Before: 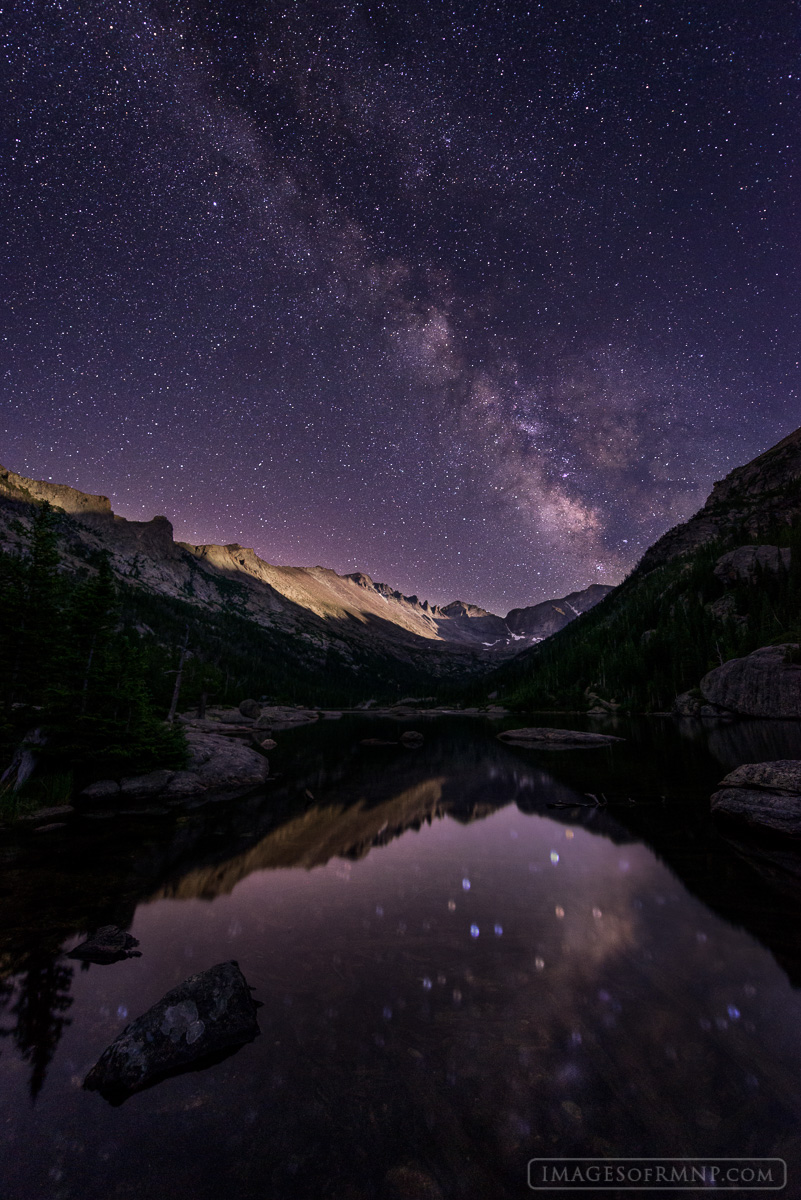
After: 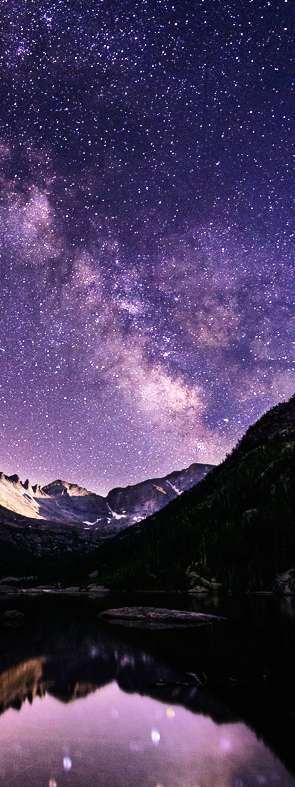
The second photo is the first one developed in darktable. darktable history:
crop and rotate: left 49.936%, top 10.094%, right 13.136%, bottom 24.256%
shadows and highlights: shadows 40, highlights -54, highlights color adjustment 46%, low approximation 0.01, soften with gaussian
base curve: curves: ch0 [(0, 0) (0.007, 0.004) (0.027, 0.03) (0.046, 0.07) (0.207, 0.54) (0.442, 0.872) (0.673, 0.972) (1, 1)], preserve colors none
